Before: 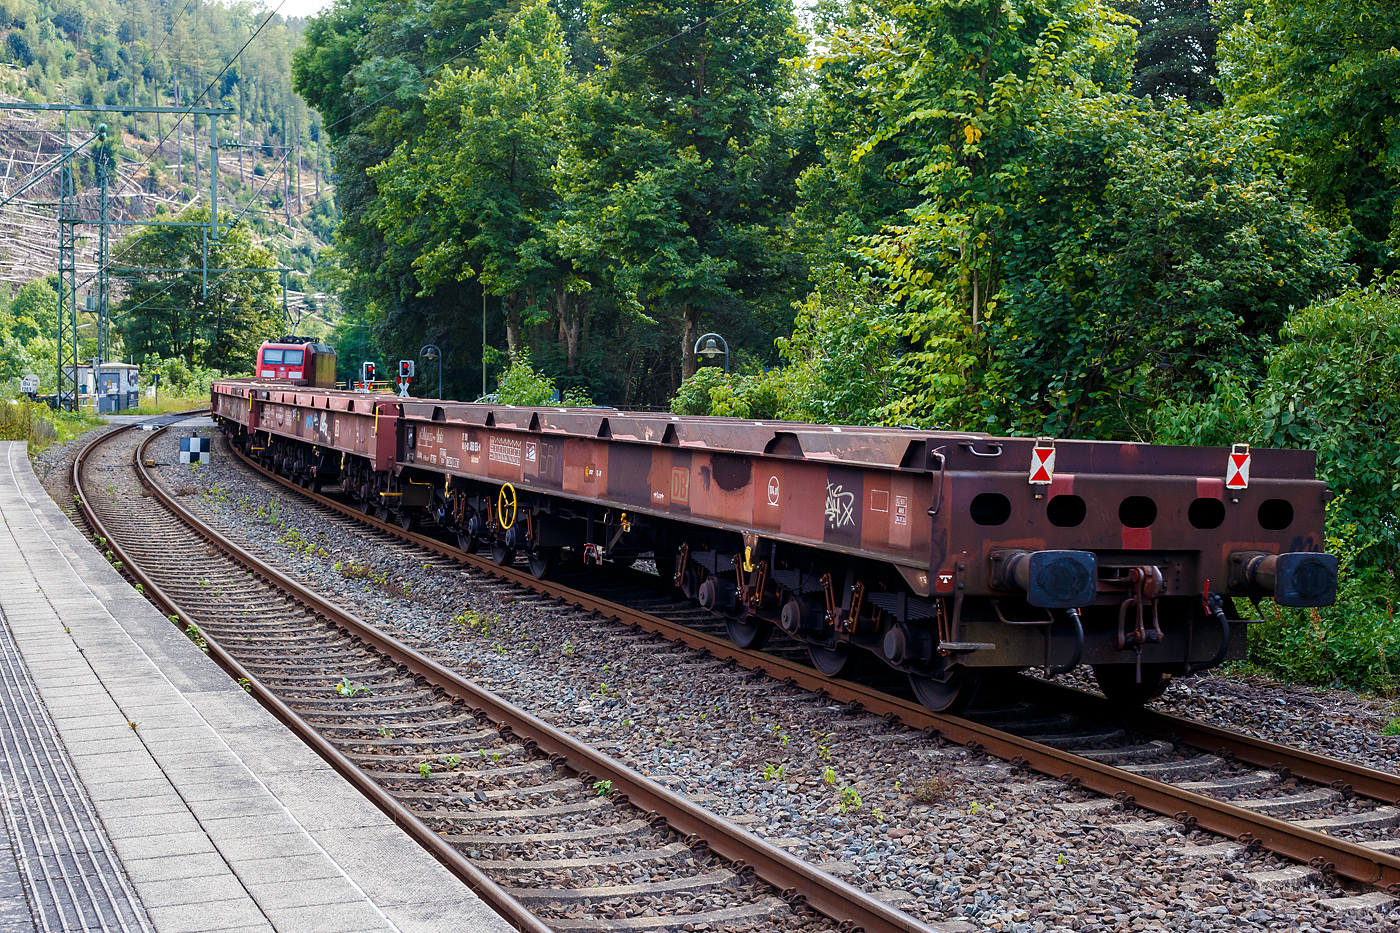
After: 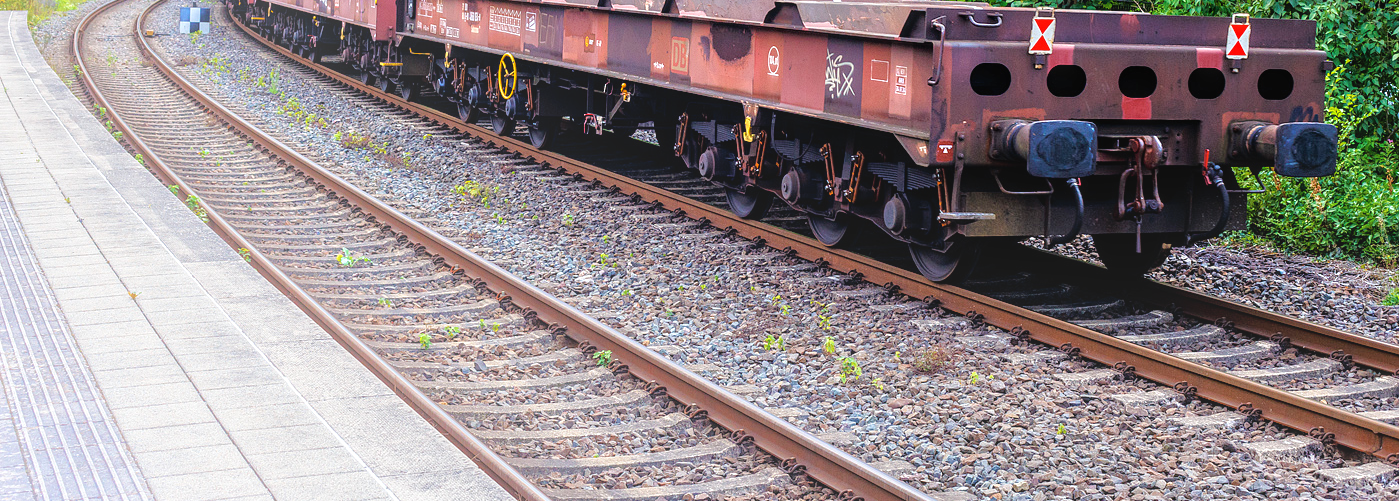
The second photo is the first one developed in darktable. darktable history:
local contrast: on, module defaults
crop and rotate: top 46.237%
tone equalizer: -7 EV 0.15 EV, -6 EV 0.6 EV, -5 EV 1.15 EV, -4 EV 1.33 EV, -3 EV 1.15 EV, -2 EV 0.6 EV, -1 EV 0.15 EV, mask exposure compensation -0.5 EV
bloom: size 38%, threshold 95%, strength 30%
